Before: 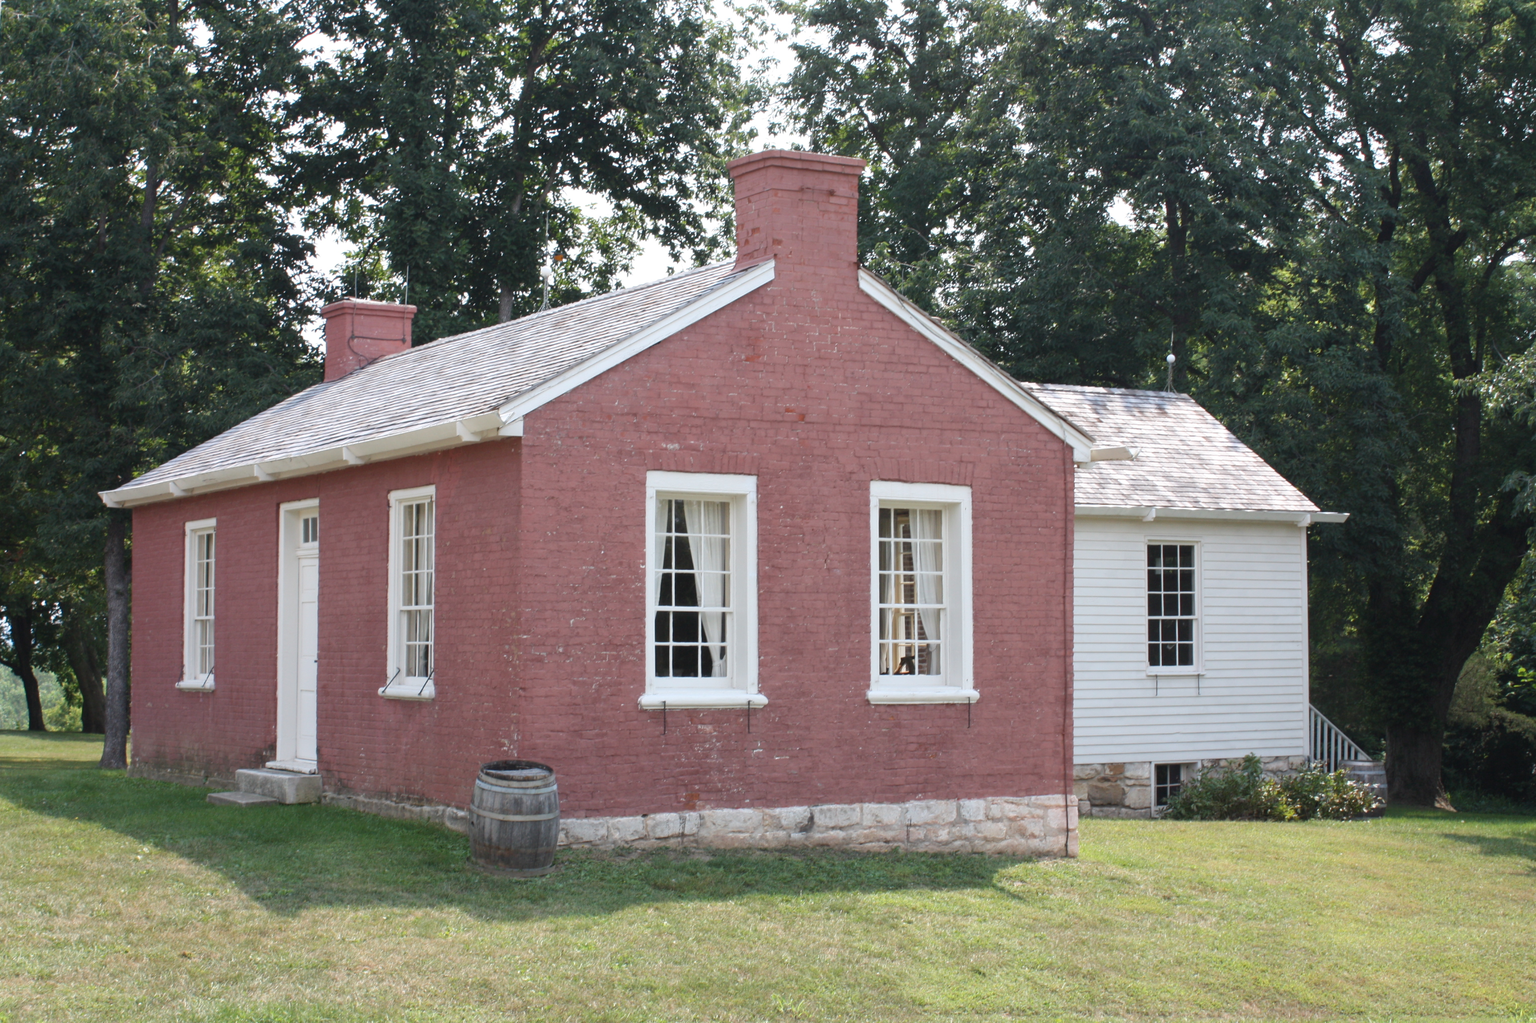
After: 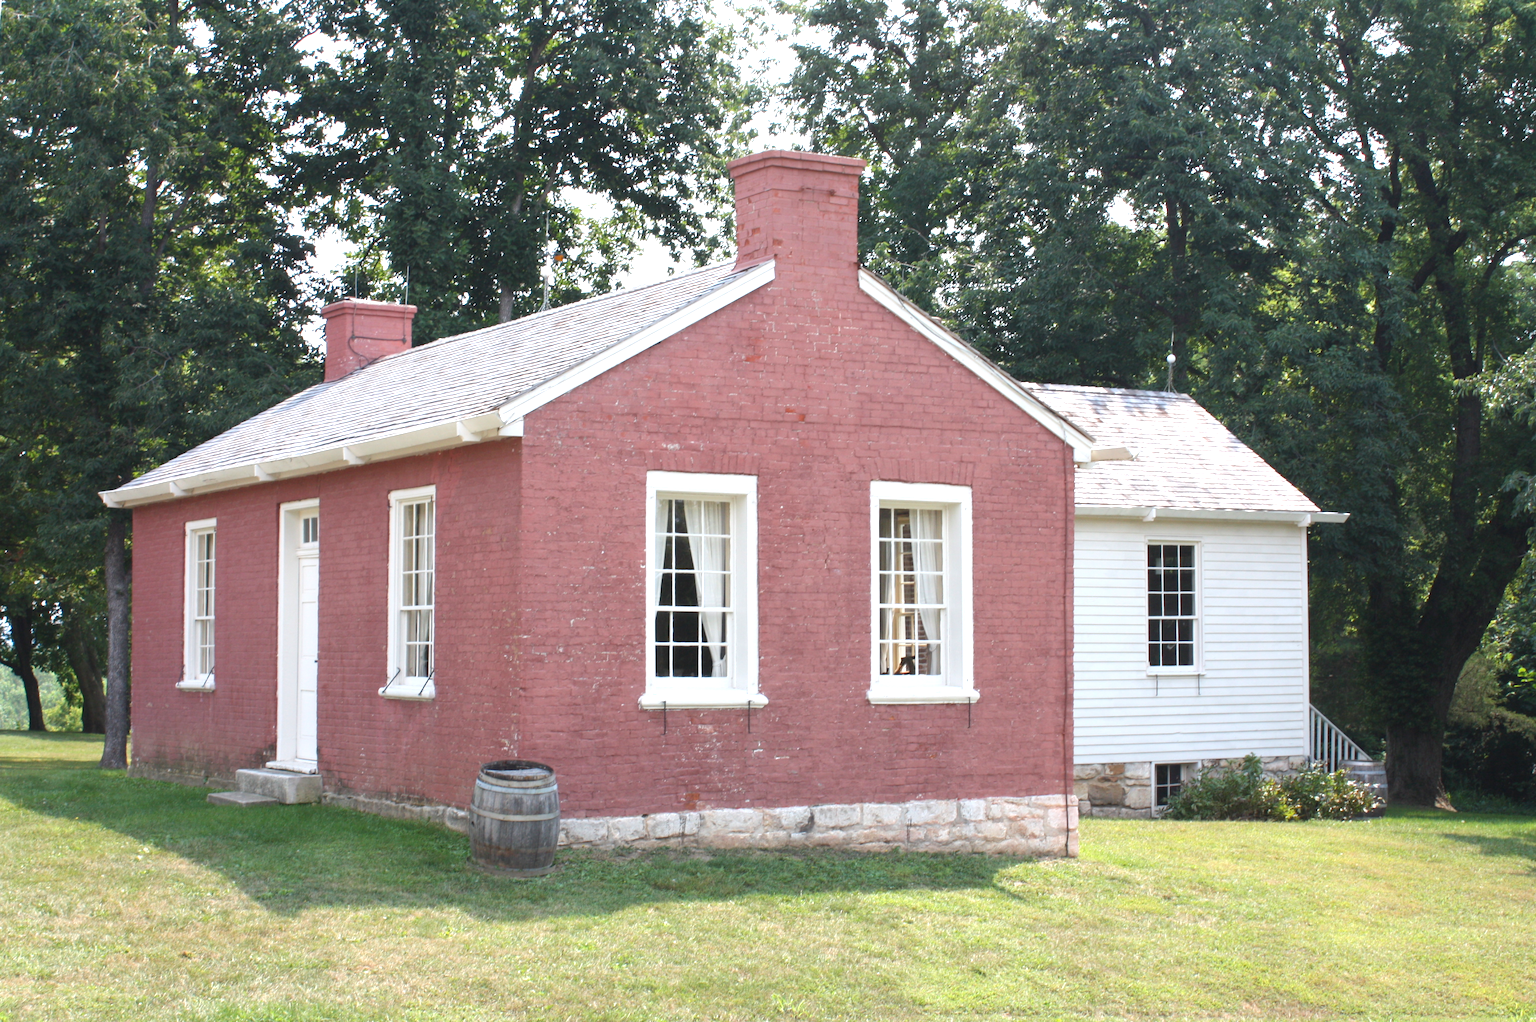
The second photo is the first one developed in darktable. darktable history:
exposure: exposure 0.6 EV, compensate highlight preservation false
color correction: saturation 1.1
